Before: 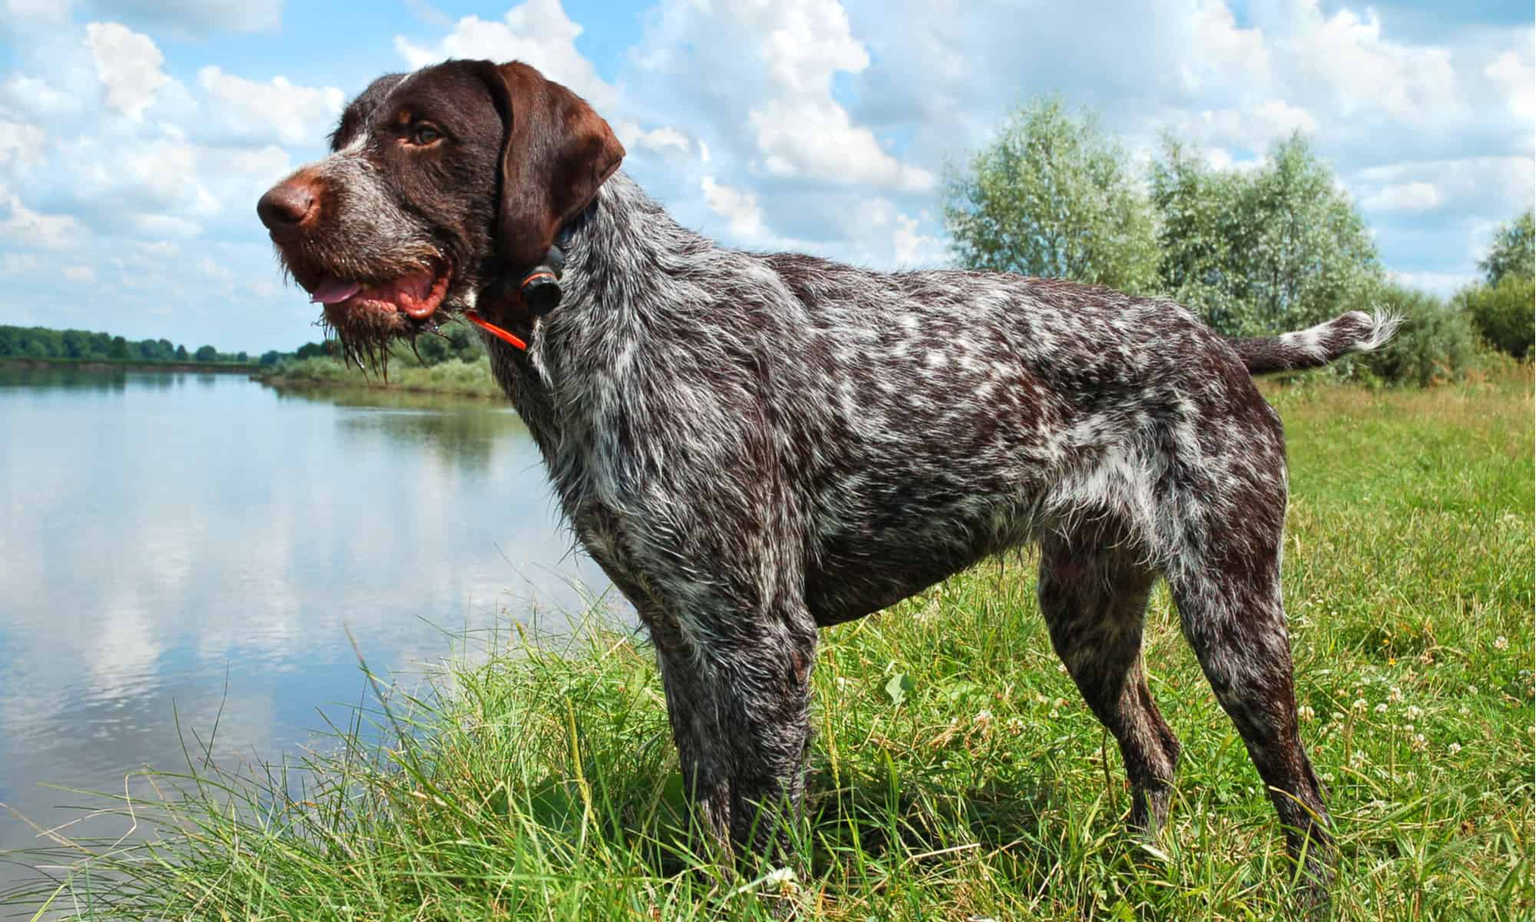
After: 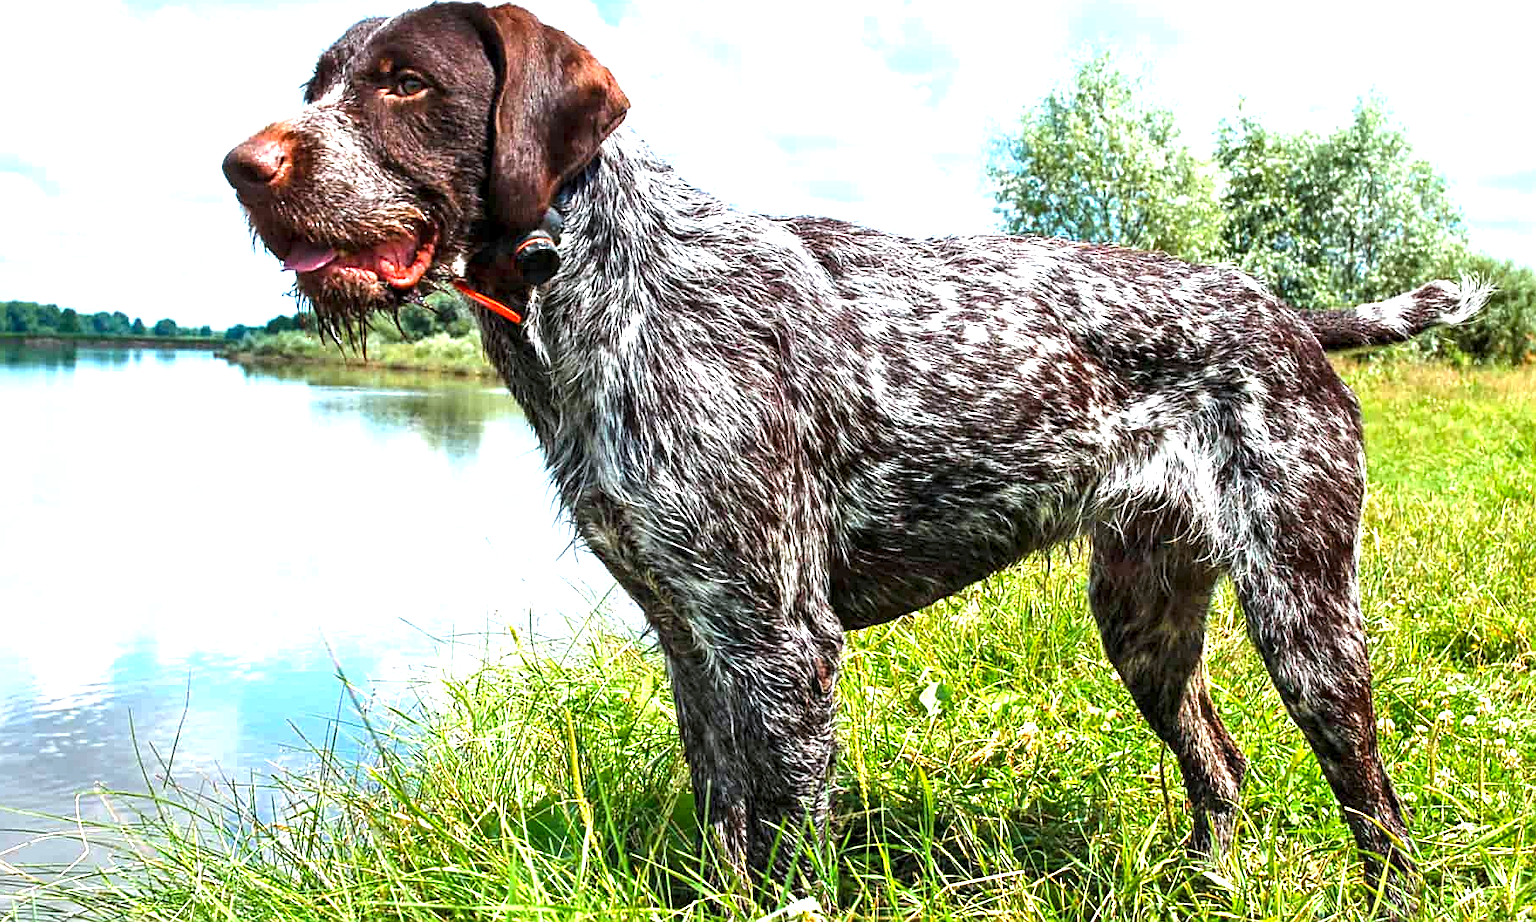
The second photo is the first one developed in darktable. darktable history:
crop: left 3.716%, top 6.374%, right 6.125%, bottom 3.328%
color correction: highlights a* -0.091, highlights b* -5.94, shadows a* -0.126, shadows b* -0.14
sharpen: on, module defaults
exposure: black level correction 0, exposure 0.894 EV, compensate highlight preservation false
local contrast: highlights 30%, shadows 75%, midtone range 0.744
color balance rgb: shadows lift › luminance 0.94%, shadows lift › chroma 0.14%, shadows lift › hue 20.19°, linear chroma grading › global chroma 14.603%, perceptual saturation grading › global saturation 0.145%, perceptual brilliance grading › highlights 9.388%, perceptual brilliance grading › mid-tones 4.866%, global vibrance 10.975%
